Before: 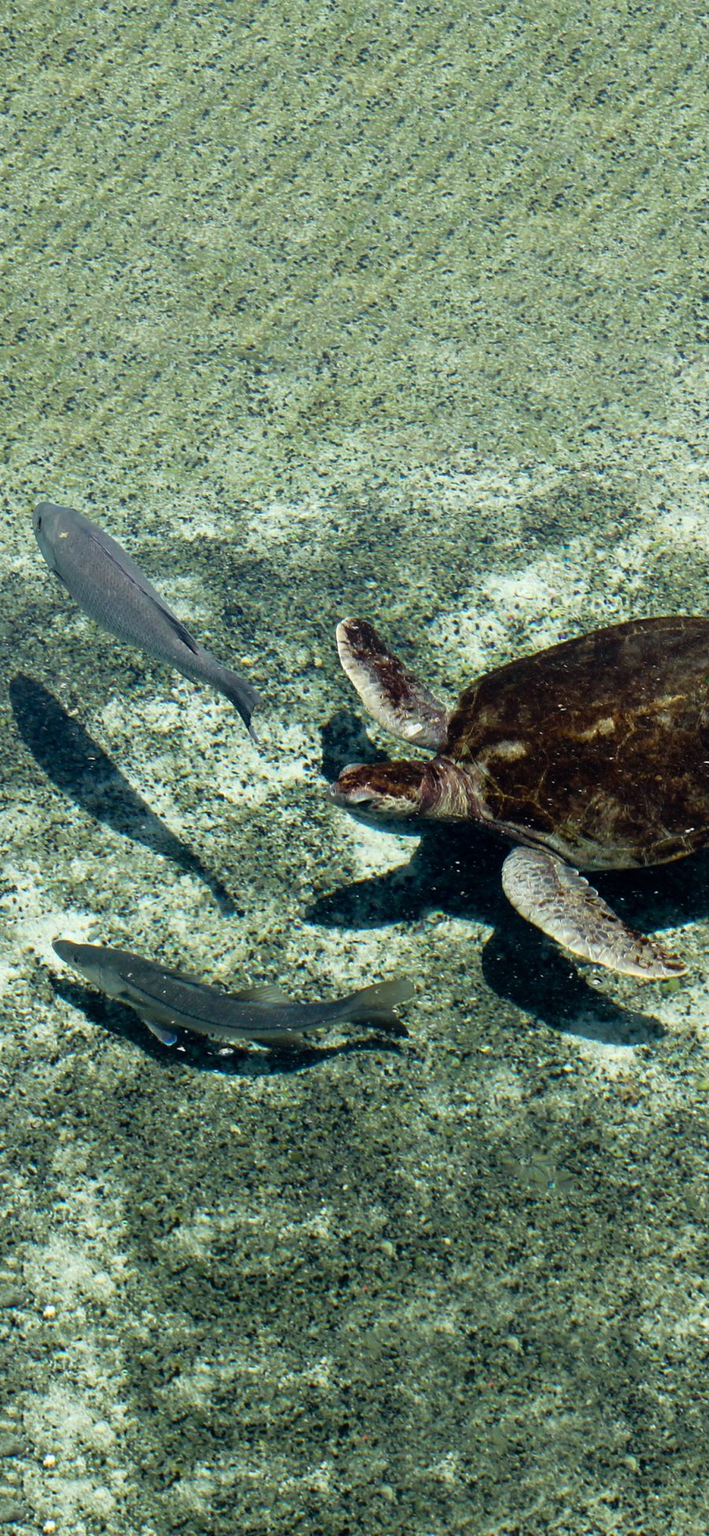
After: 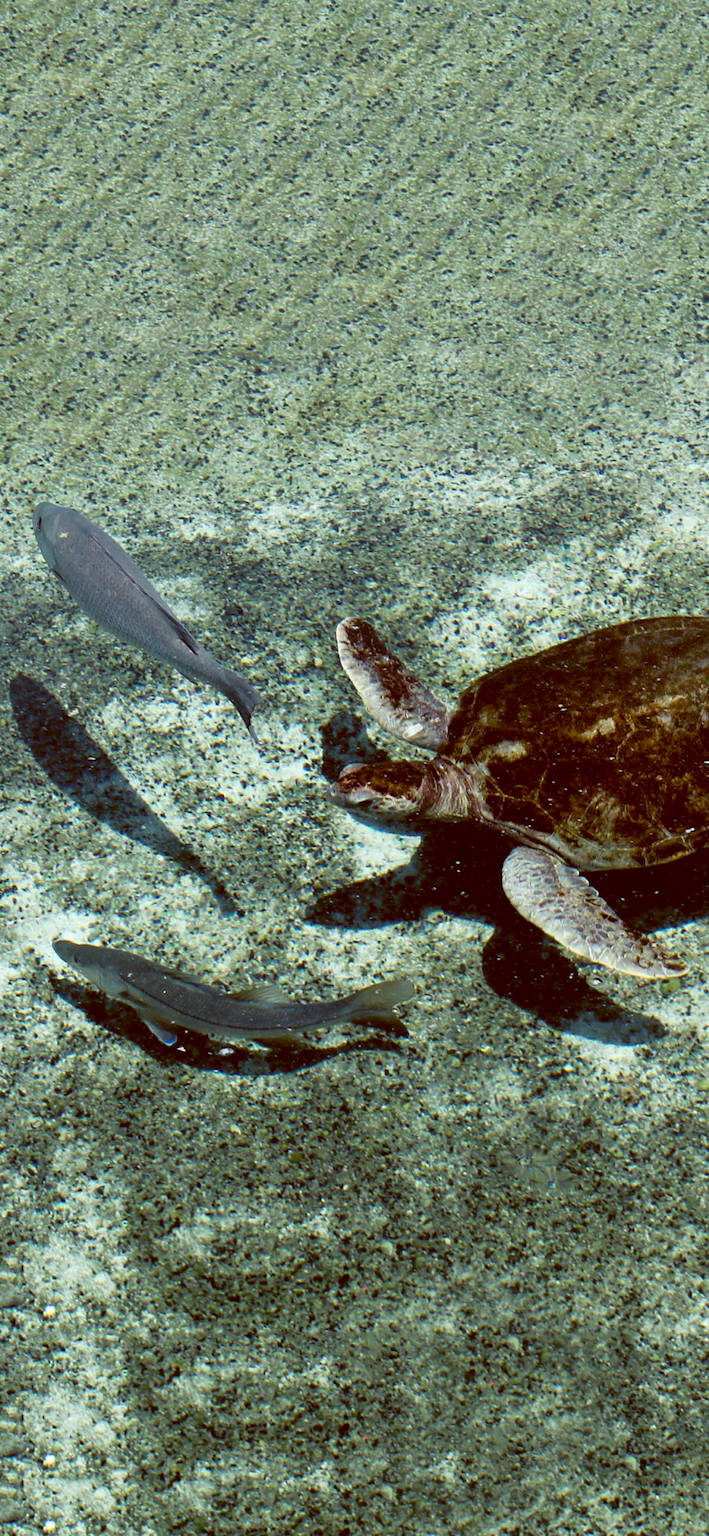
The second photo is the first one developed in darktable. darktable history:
shadows and highlights: radius 133.83, soften with gaussian
color balance: lift [1, 1.015, 1.004, 0.985], gamma [1, 0.958, 0.971, 1.042], gain [1, 0.956, 0.977, 1.044]
contrast brightness saturation: saturation -0.04
